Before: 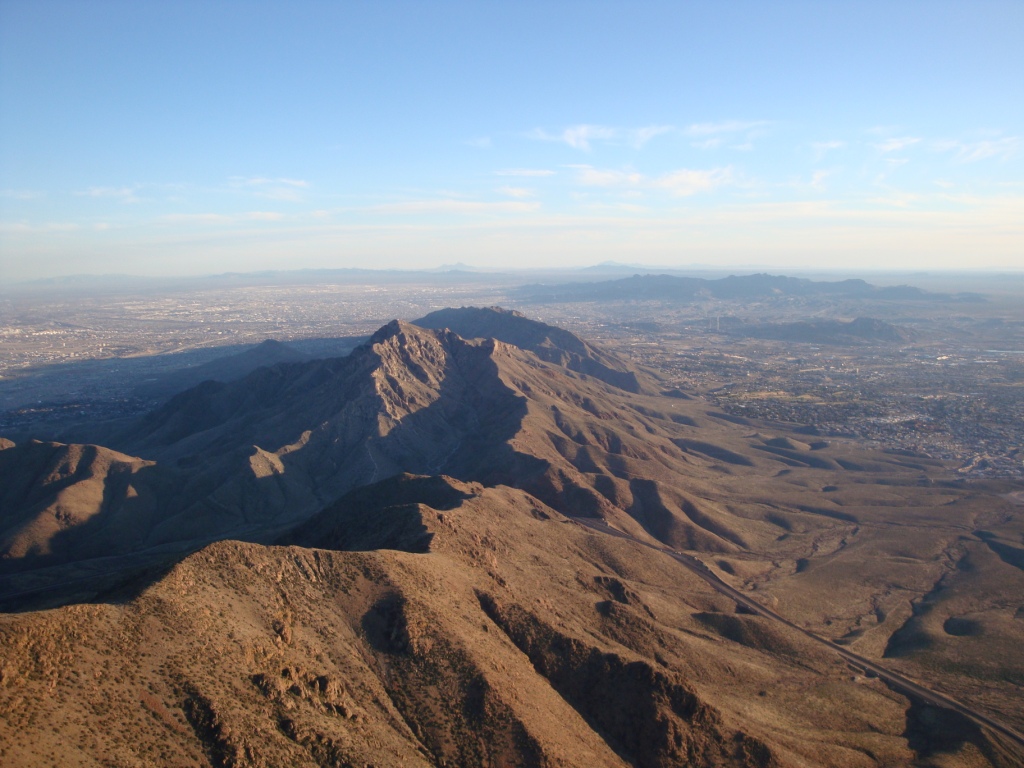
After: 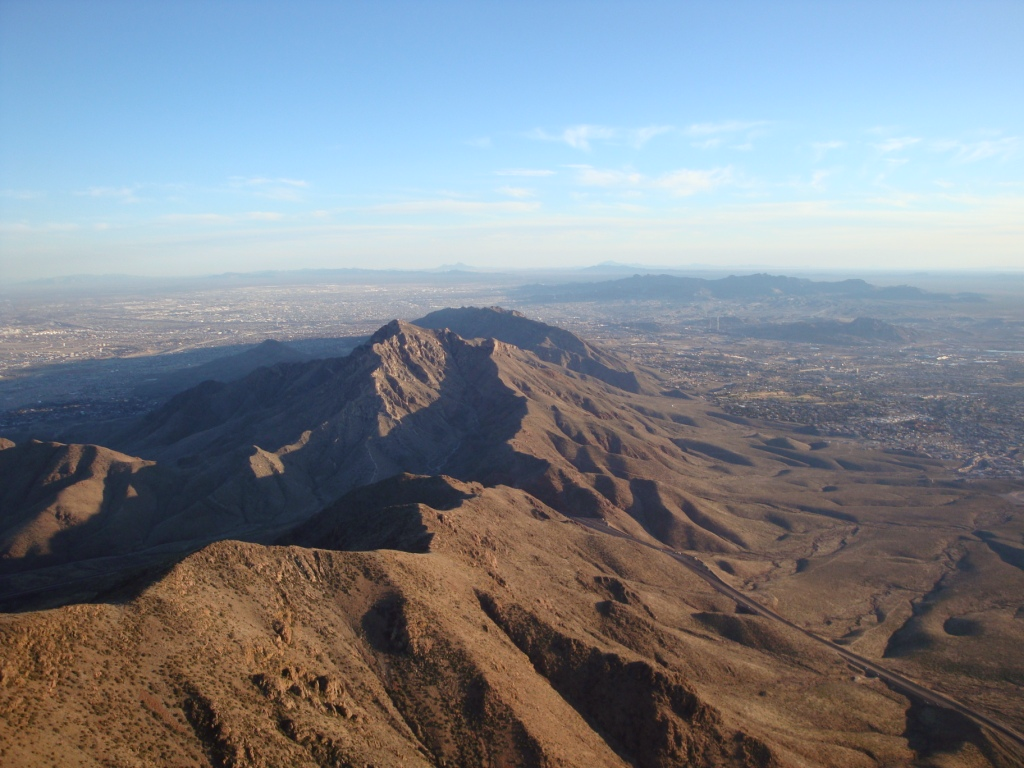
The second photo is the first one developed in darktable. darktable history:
color correction: highlights a* -2.76, highlights b* -2.73, shadows a* 2.23, shadows b* 2.85
